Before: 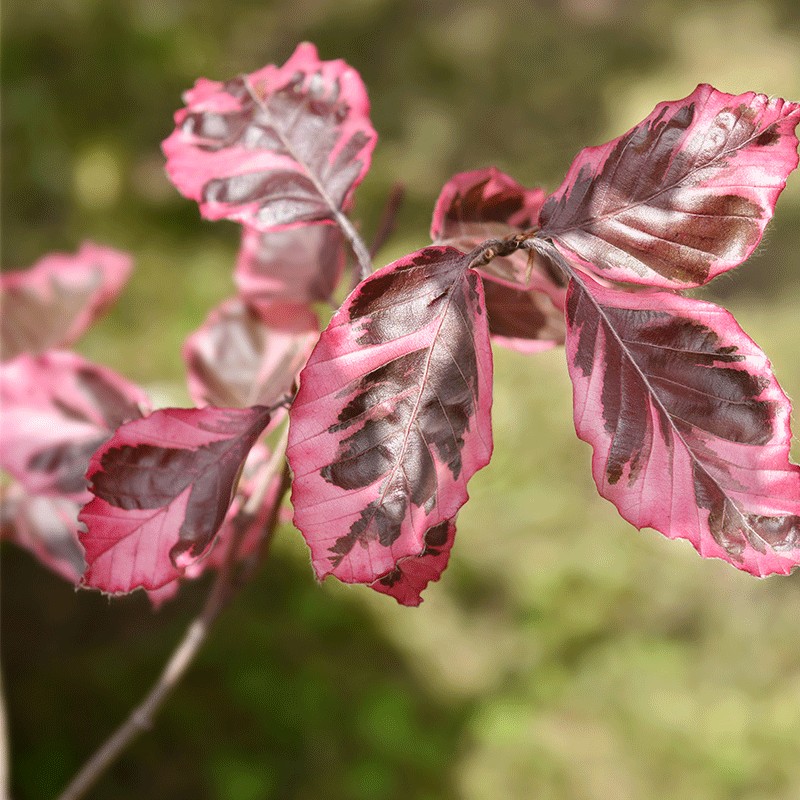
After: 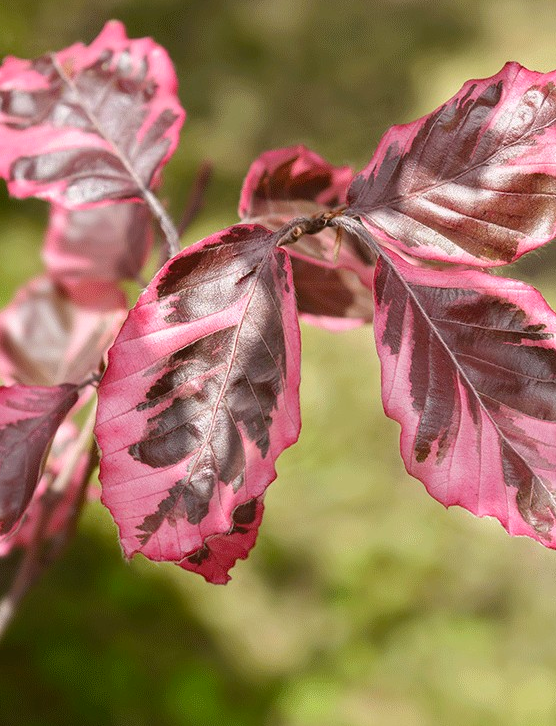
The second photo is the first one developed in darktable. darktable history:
crop and rotate: left 24.034%, top 2.838%, right 6.406%, bottom 6.299%
color balance: output saturation 110%
